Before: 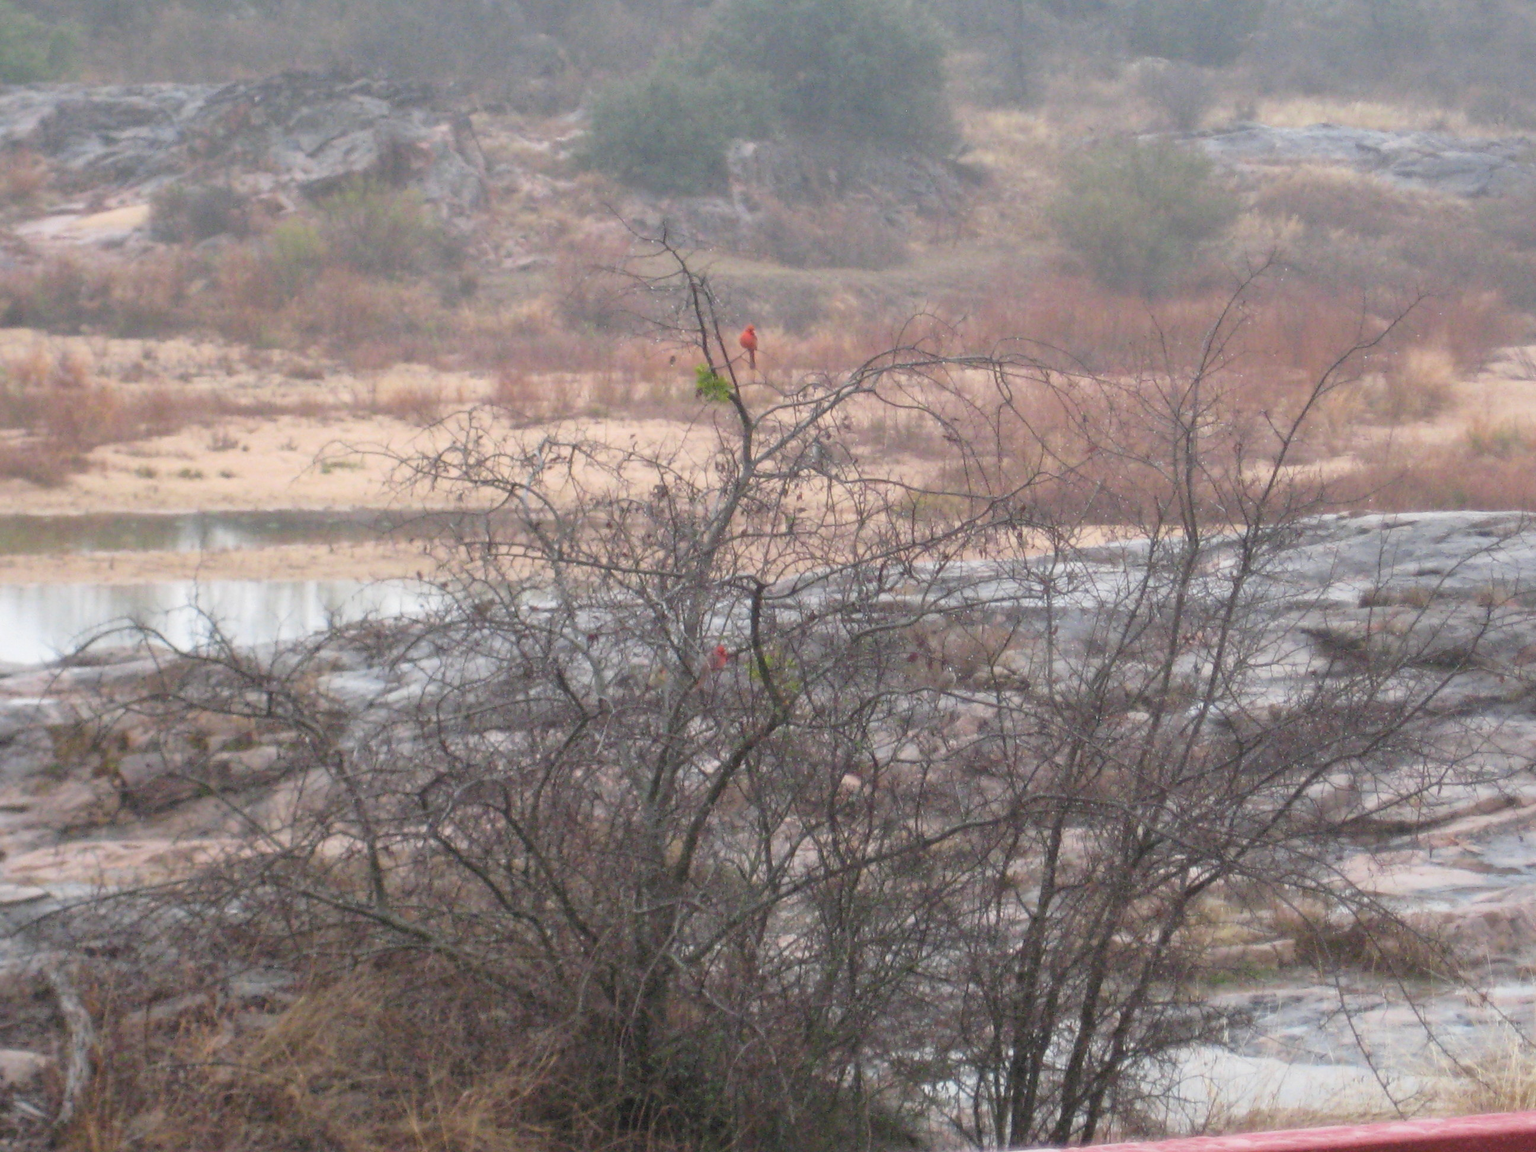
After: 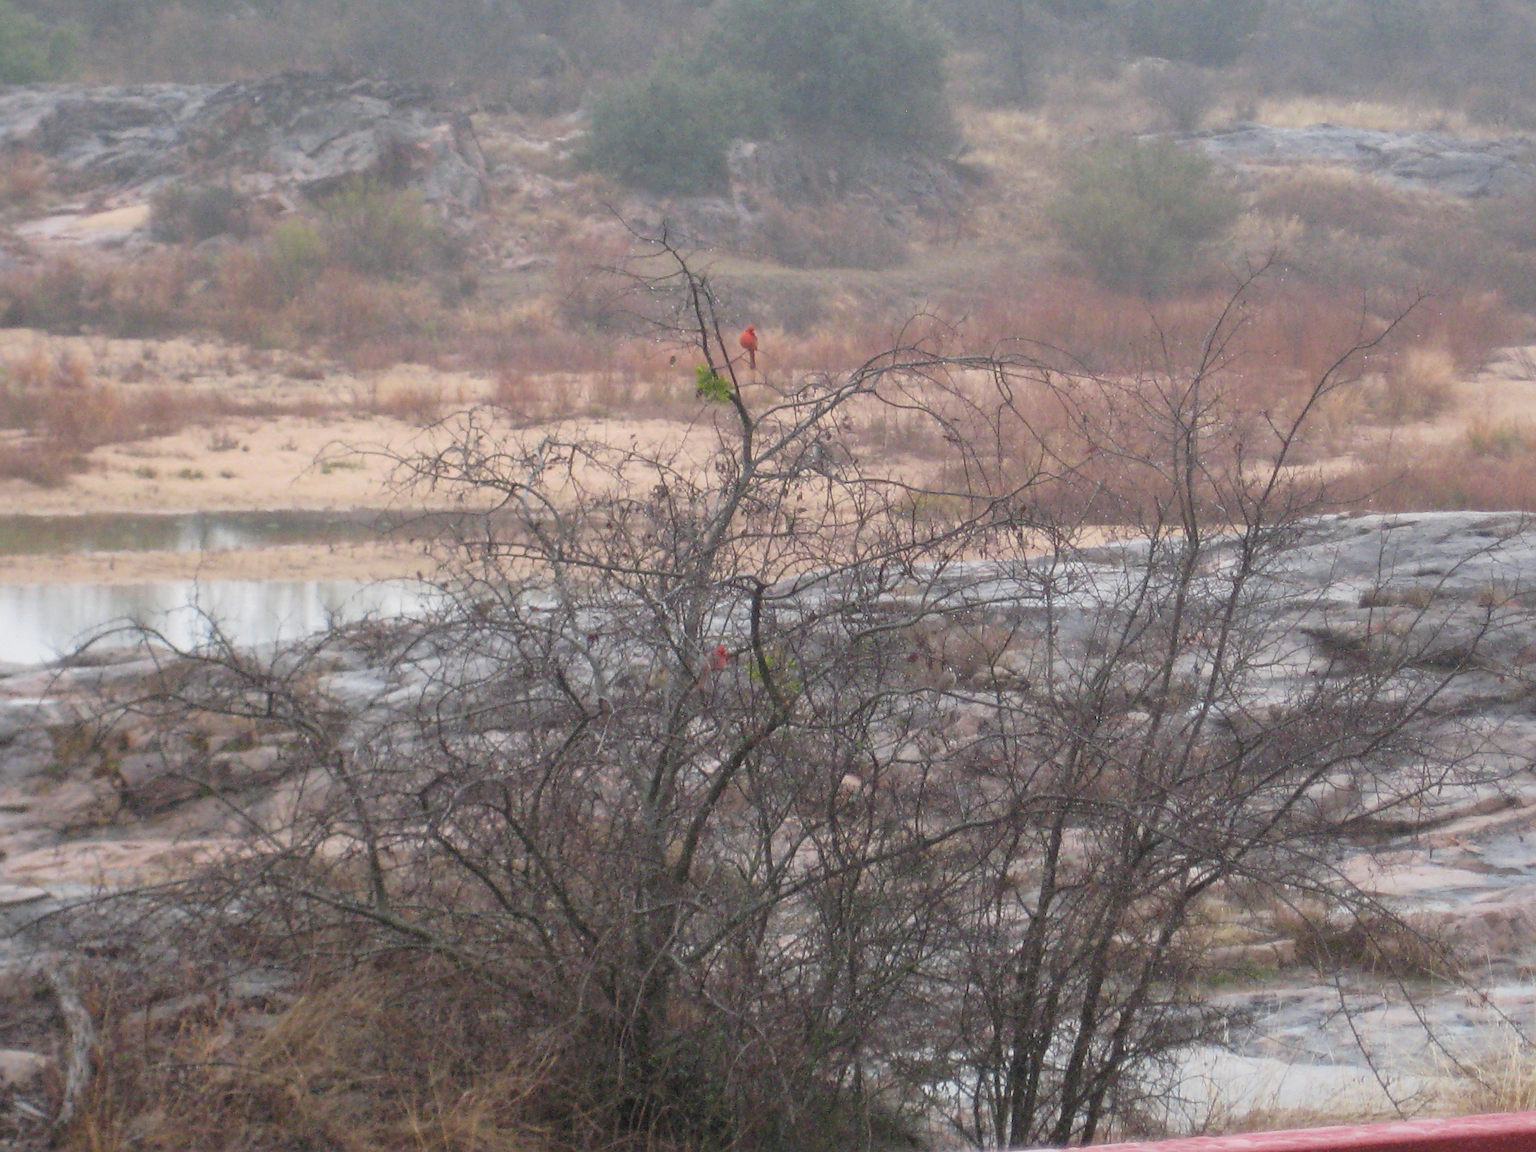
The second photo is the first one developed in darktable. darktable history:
exposure: exposure -0.153 EV, compensate highlight preservation false
sharpen: on, module defaults
